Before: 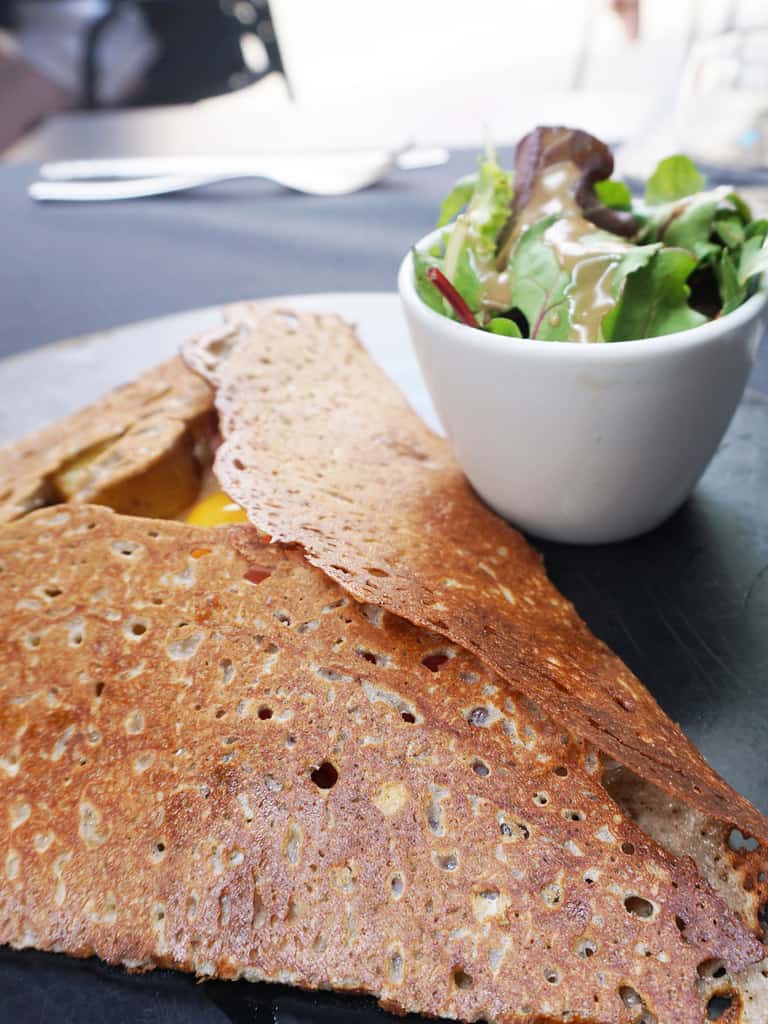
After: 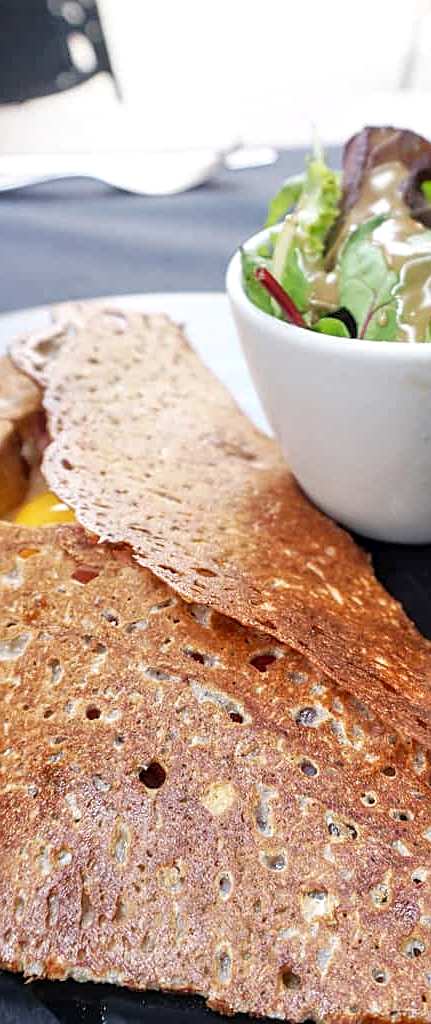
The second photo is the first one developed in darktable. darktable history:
local contrast: detail 130%
sharpen: on, module defaults
tone equalizer: -8 EV 0.02 EV, -7 EV -0.036 EV, -6 EV 0.036 EV, -5 EV 0.038 EV, -4 EV 0.259 EV, -3 EV 0.656 EV, -2 EV 0.562 EV, -1 EV 0.184 EV, +0 EV 0.046 EV
crop and rotate: left 22.41%, right 21.395%
